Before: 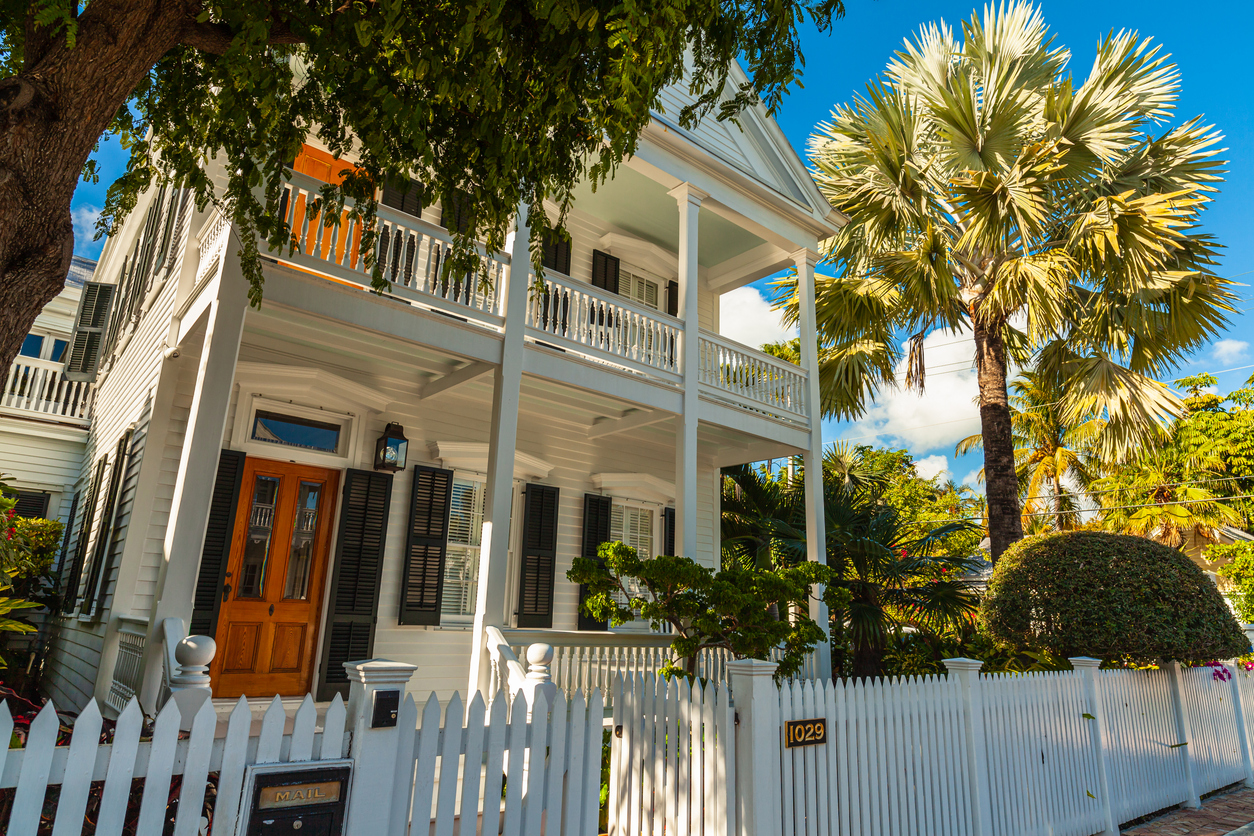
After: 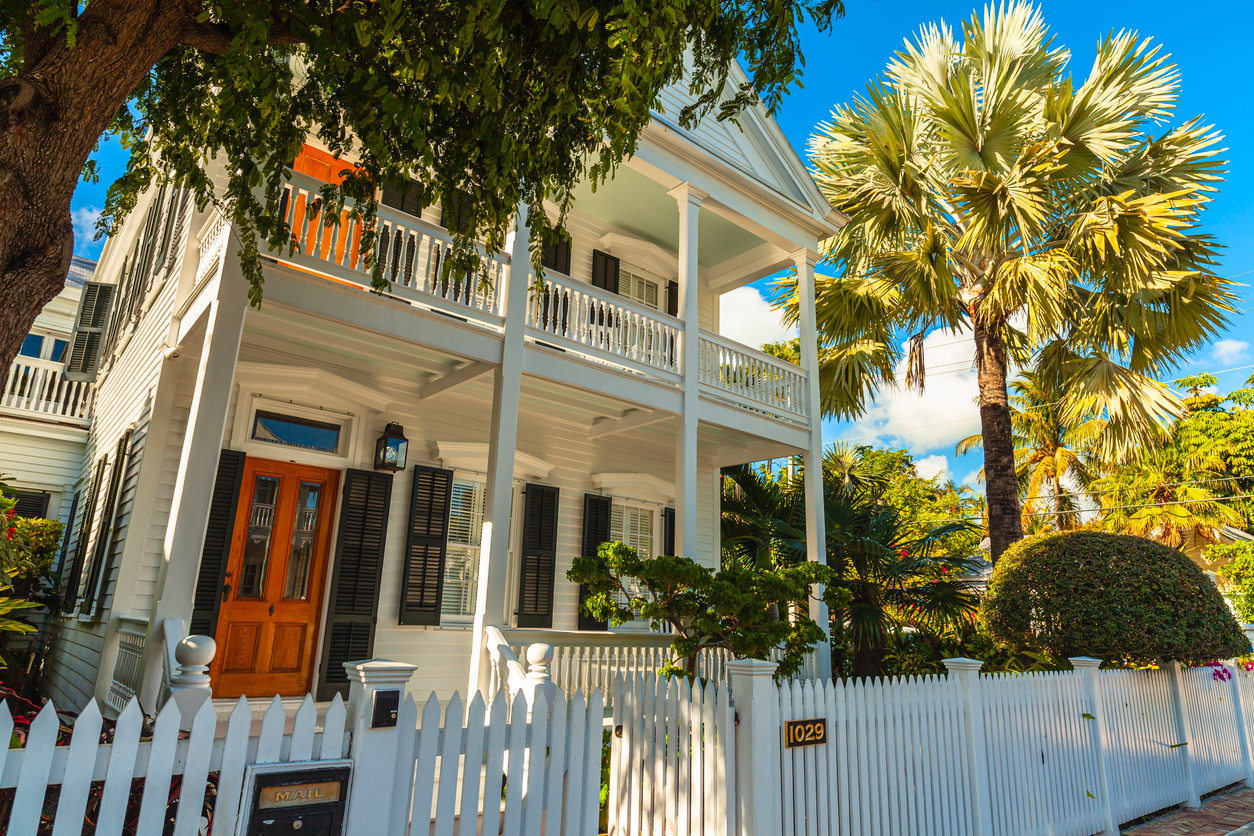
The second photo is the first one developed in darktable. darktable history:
contrast brightness saturation: contrast 0.075, brightness 0.07, saturation 0.185
